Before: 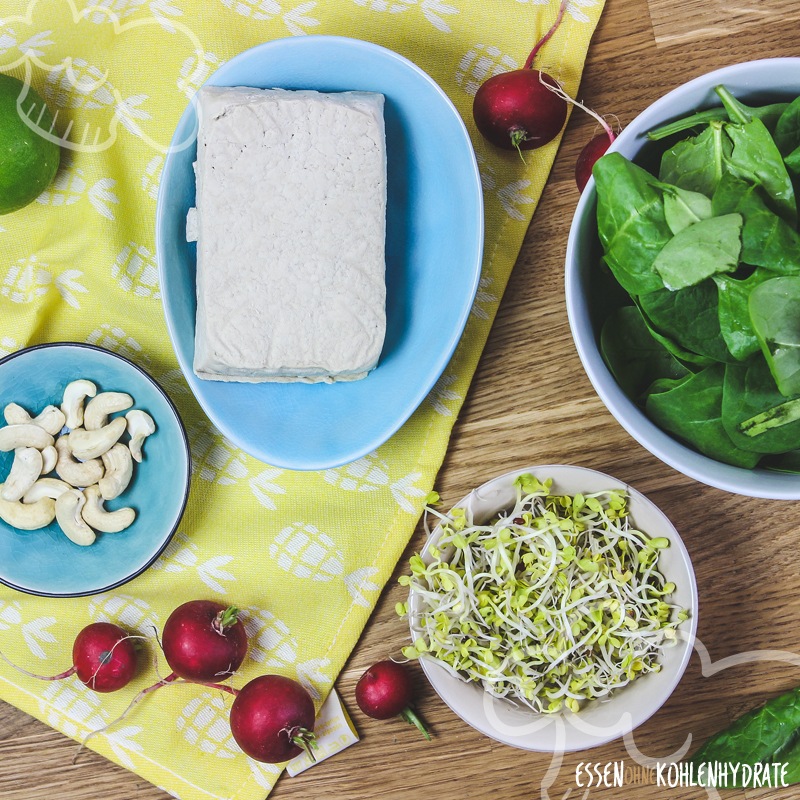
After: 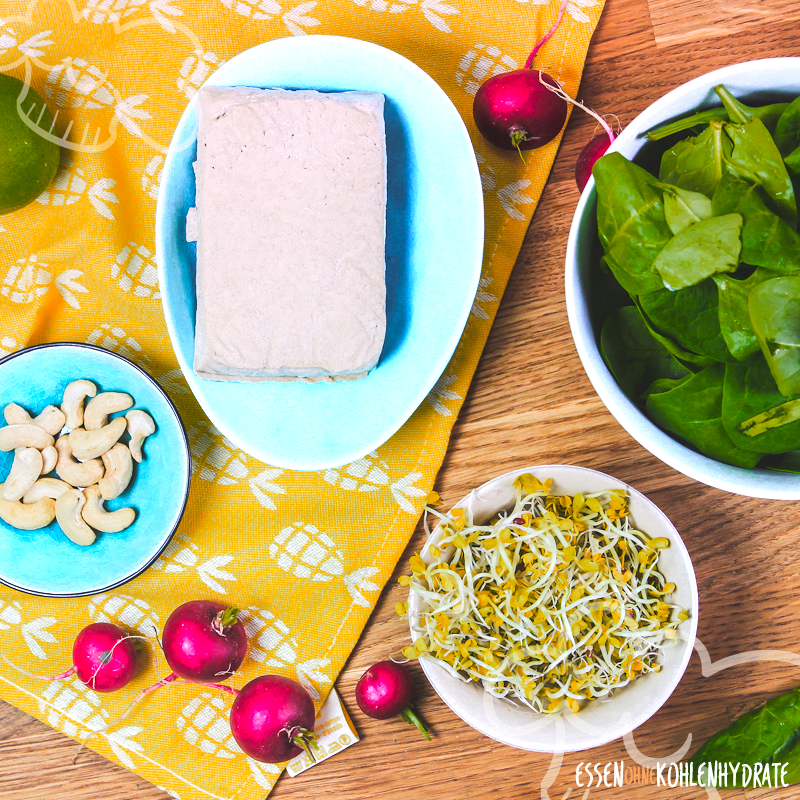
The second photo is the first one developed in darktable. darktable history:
tone curve: curves: ch0 [(0, 0) (0.004, 0.001) (0.133, 0.151) (0.325, 0.399) (0.475, 0.579) (0.832, 0.902) (1, 1)], color space Lab, linked channels, preserve colors none
graduated density: density 0.38 EV, hardness 21%, rotation -6.11°, saturation 32%
color zones: curves: ch0 [(0.473, 0.374) (0.742, 0.784)]; ch1 [(0.354, 0.737) (0.742, 0.705)]; ch2 [(0.318, 0.421) (0.758, 0.532)]
